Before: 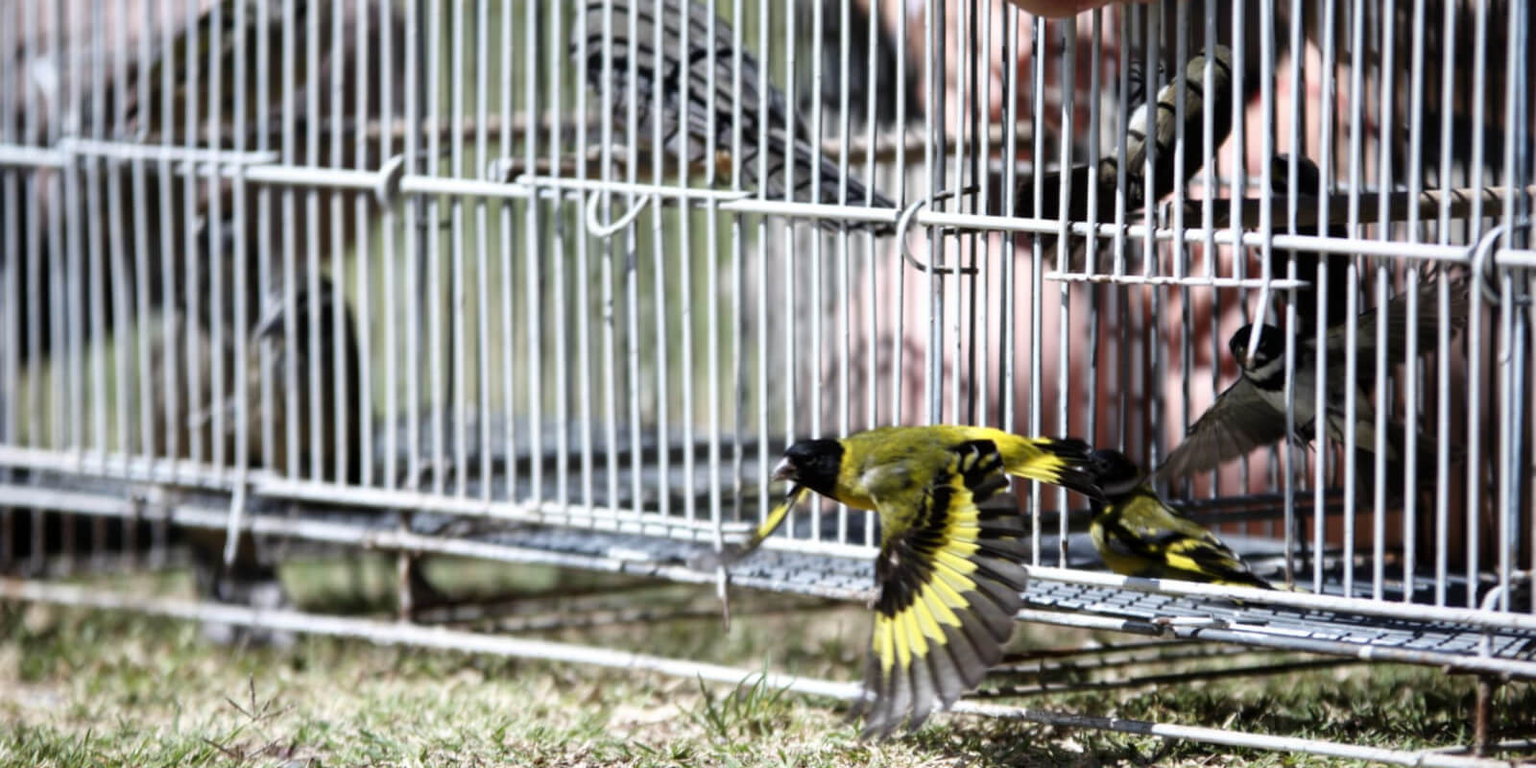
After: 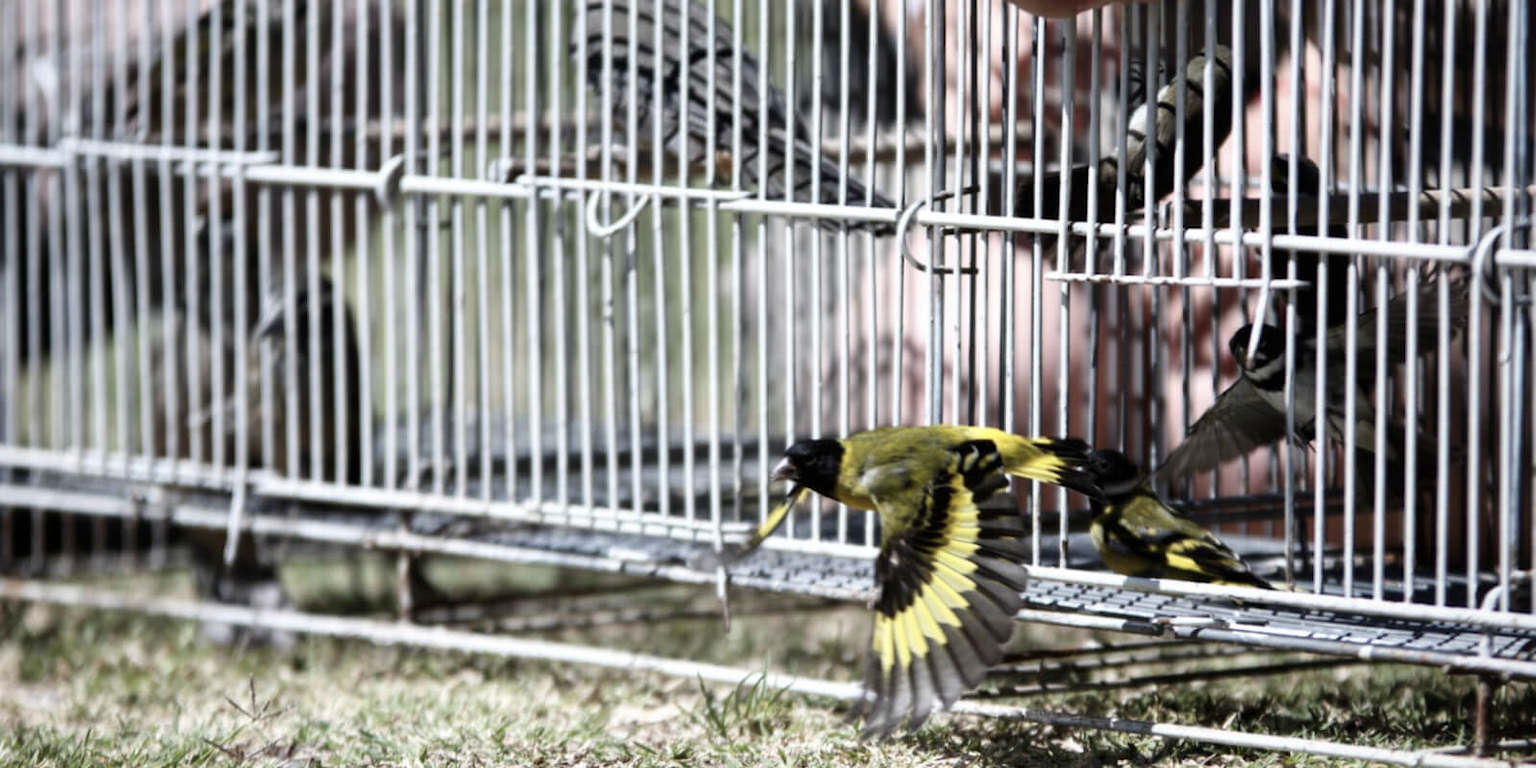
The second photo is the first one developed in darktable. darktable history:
contrast brightness saturation: contrast 0.06, brightness -0.01, saturation -0.23
